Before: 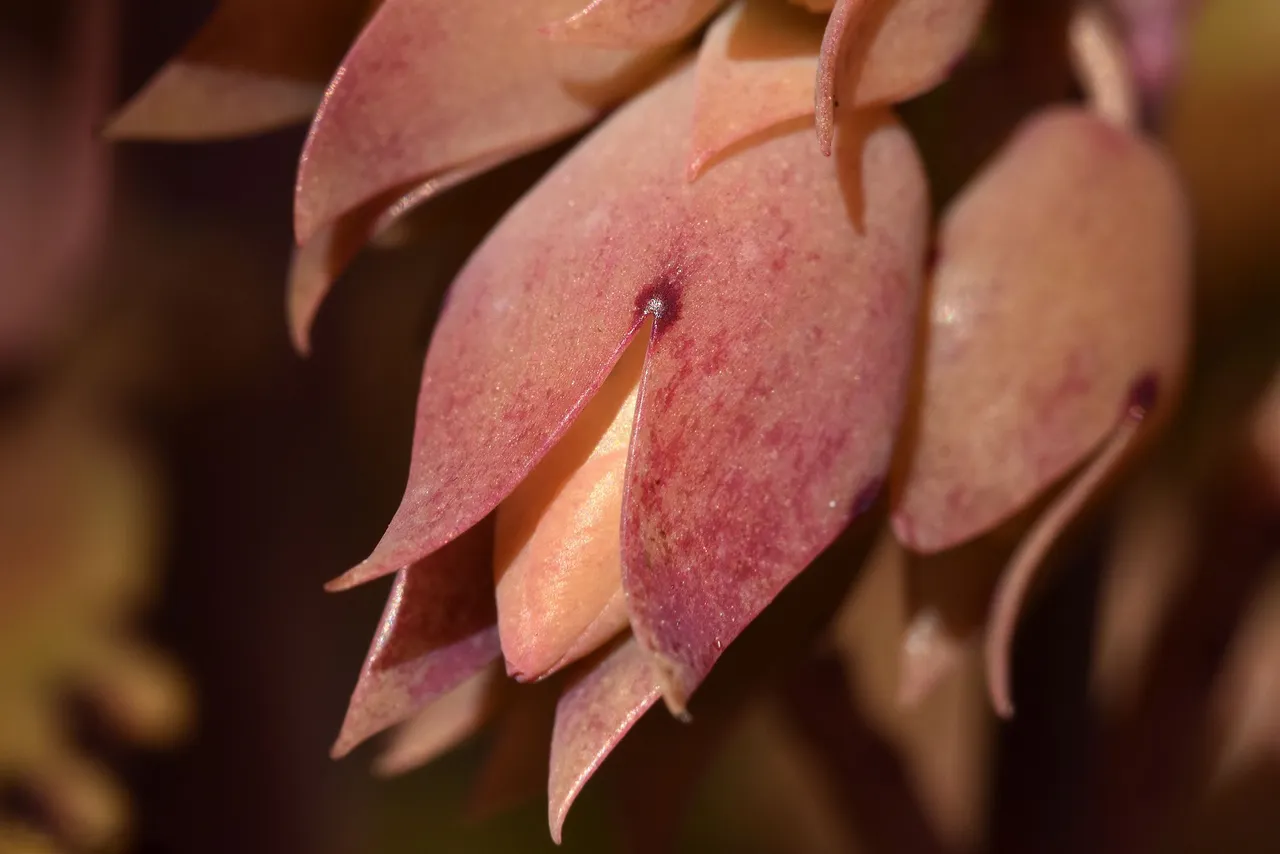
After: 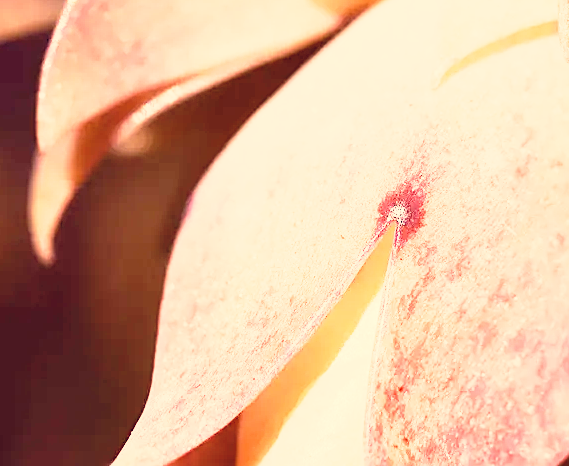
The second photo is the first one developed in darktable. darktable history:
sharpen: on, module defaults
color zones: curves: ch0 [(0, 0.444) (0.143, 0.442) (0.286, 0.441) (0.429, 0.441) (0.571, 0.441) (0.714, 0.441) (0.857, 0.442) (1, 0.444)], mix -93.03%
tone equalizer: -8 EV 0.06 EV
crop: left 20.142%, top 10.903%, right 35.328%, bottom 34.42%
base curve: curves: ch0 [(0, 0) (0.012, 0.01) (0.073, 0.168) (0.31, 0.711) (0.645, 0.957) (1, 1)], preserve colors none
color correction: highlights a* 19.91, highlights b* 27.09, shadows a* 3.44, shadows b* -16.61, saturation 0.721
contrast brightness saturation: saturation -0.065
exposure: black level correction 0.001, exposure 1.654 EV, compensate highlight preservation false
